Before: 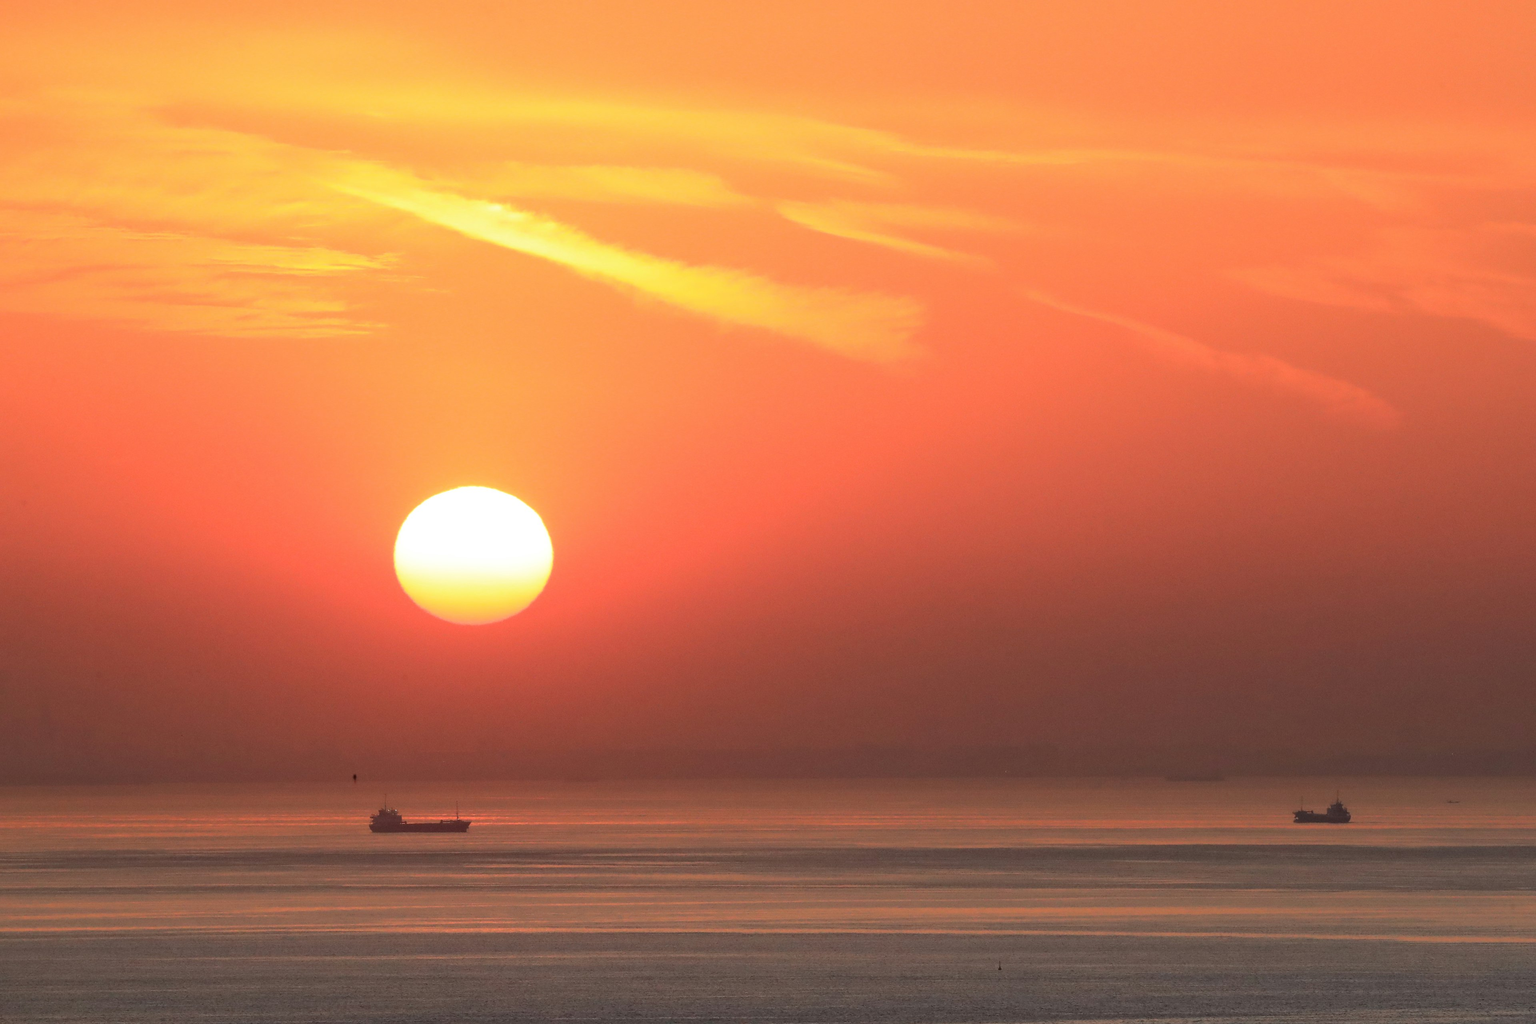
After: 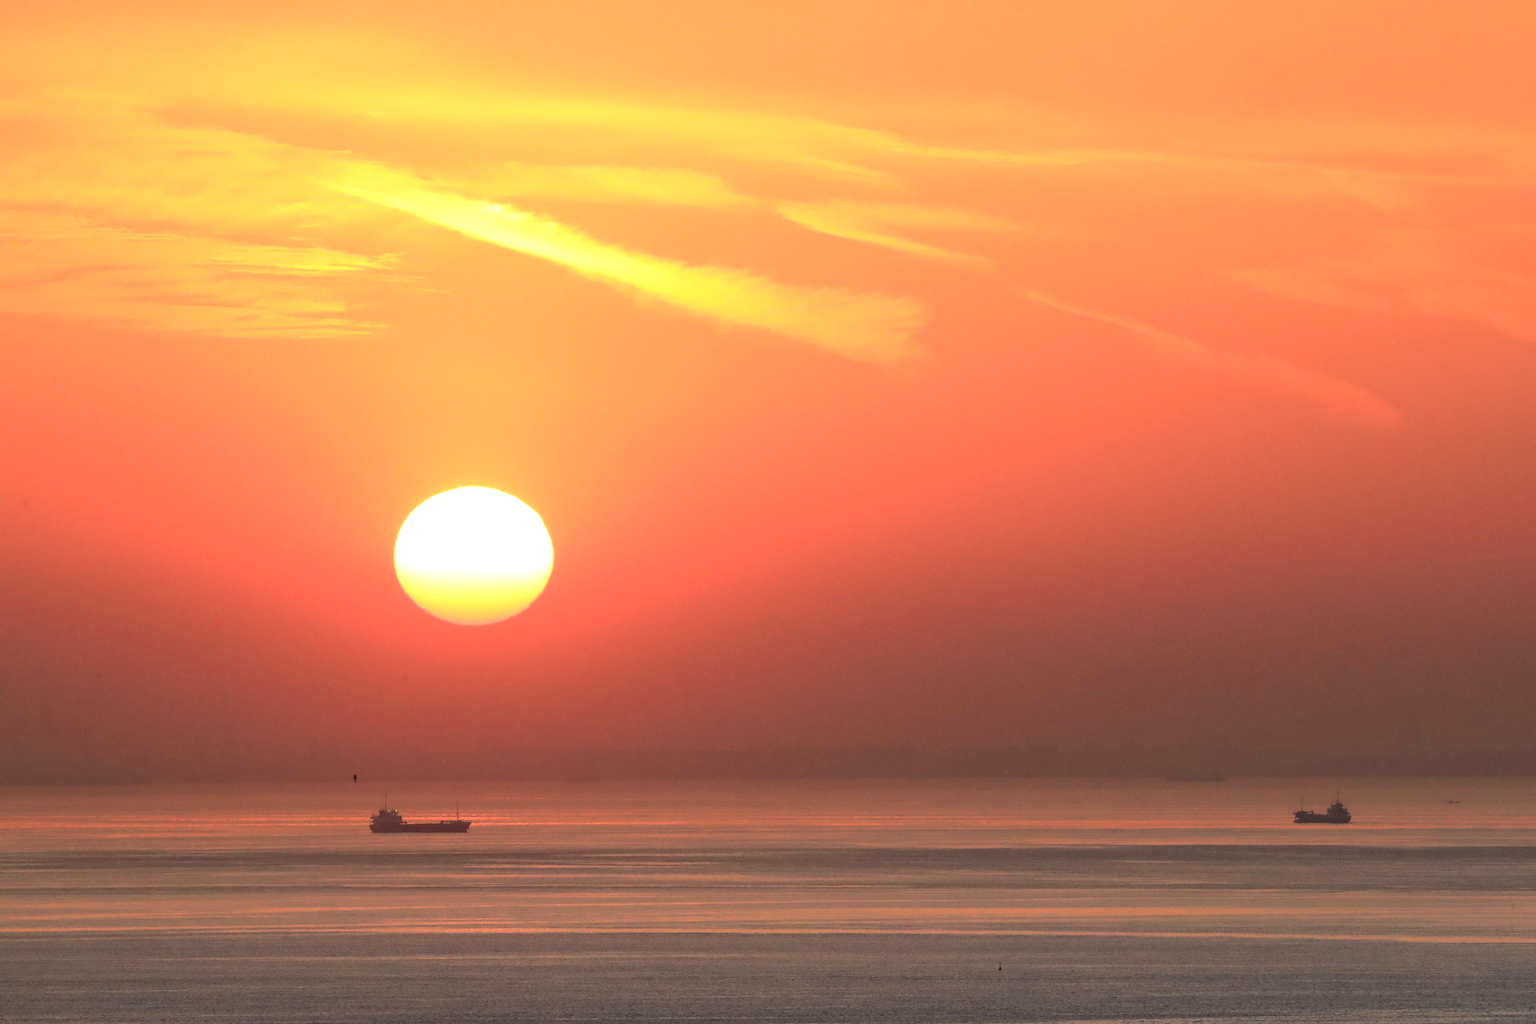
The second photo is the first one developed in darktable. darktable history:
exposure: exposure 0.336 EV, compensate highlight preservation false
